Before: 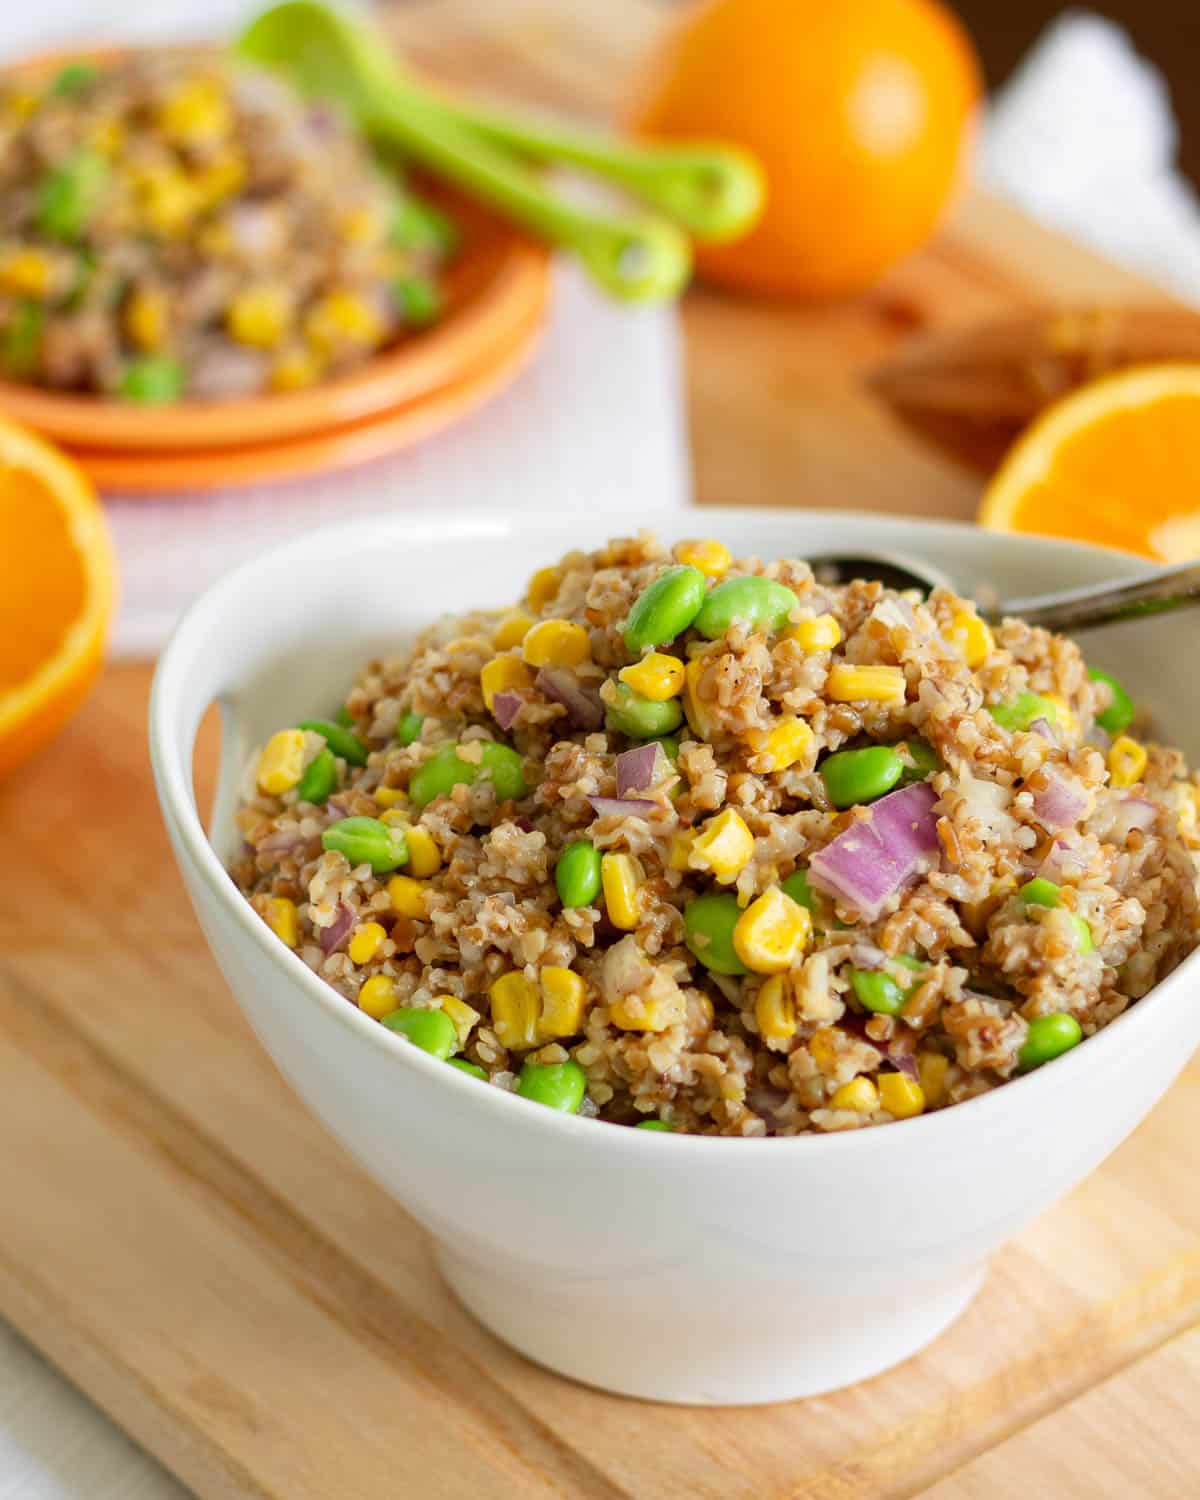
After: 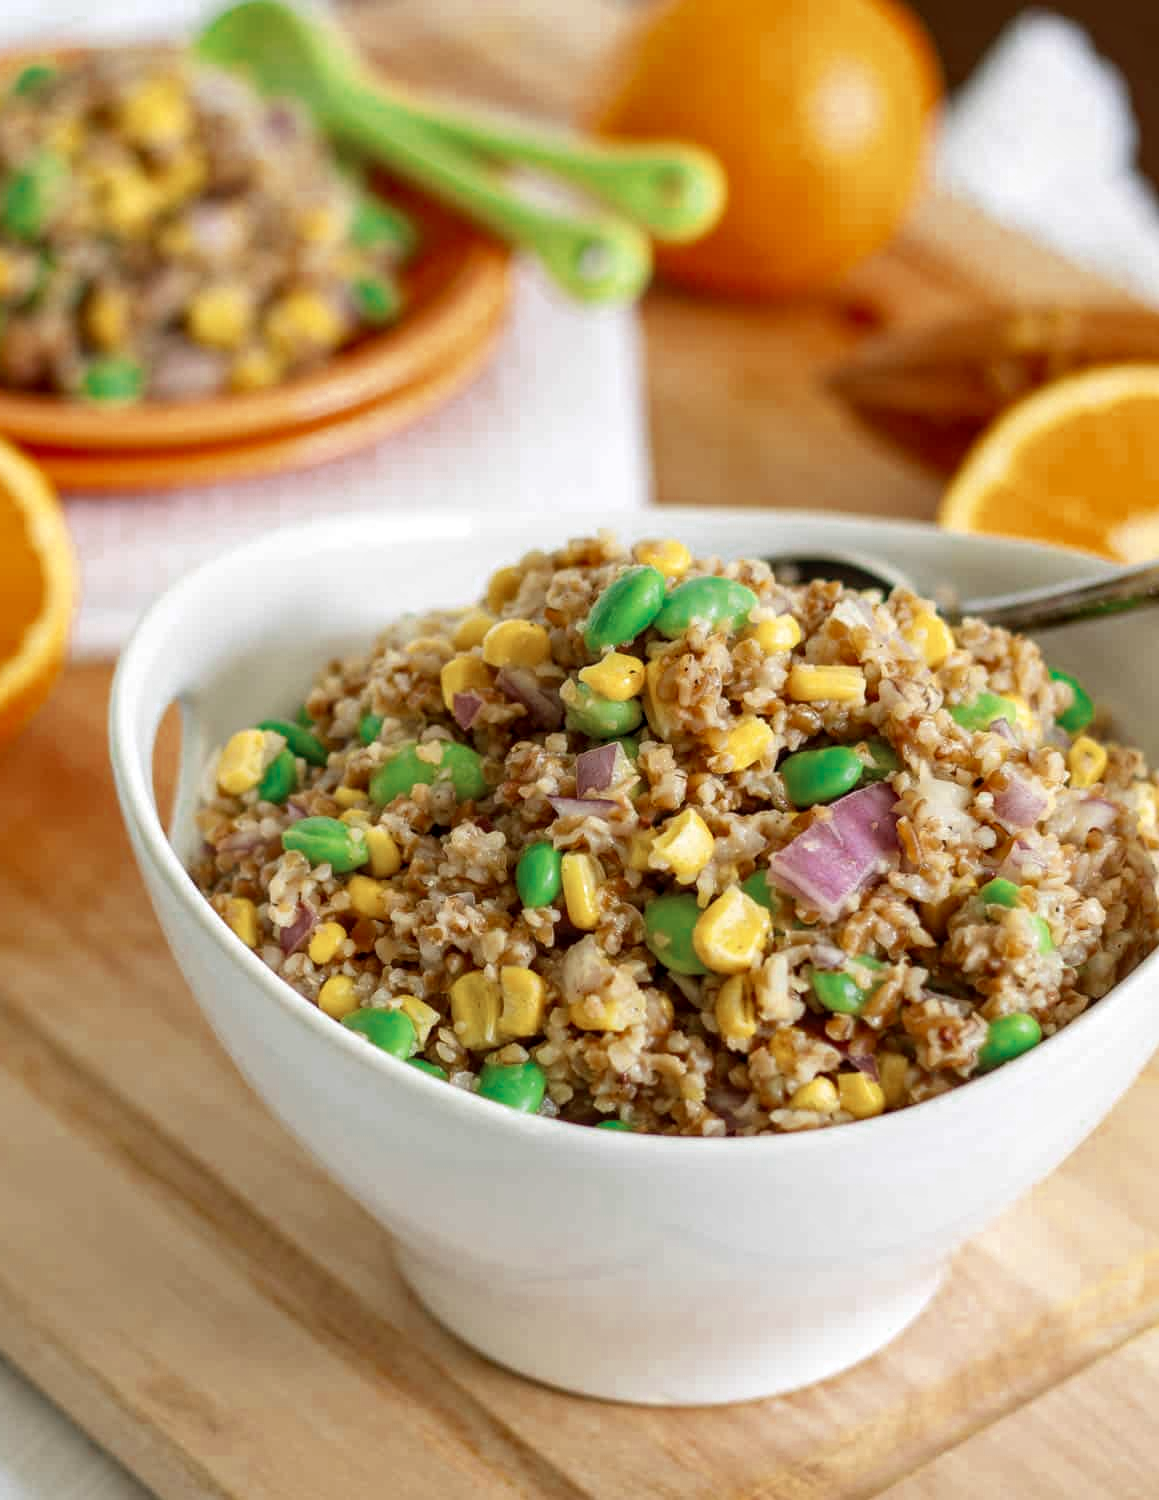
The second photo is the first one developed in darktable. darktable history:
local contrast: on, module defaults
crop and rotate: left 3.366%
color zones: curves: ch0 [(0, 0.5) (0.125, 0.4) (0.25, 0.5) (0.375, 0.4) (0.5, 0.4) (0.625, 0.6) (0.75, 0.6) (0.875, 0.5)]; ch1 [(0, 0.4) (0.125, 0.5) (0.25, 0.4) (0.375, 0.4) (0.5, 0.4) (0.625, 0.4) (0.75, 0.5) (0.875, 0.4)]; ch2 [(0, 0.6) (0.125, 0.5) (0.25, 0.5) (0.375, 0.6) (0.5, 0.6) (0.625, 0.5) (0.75, 0.5) (0.875, 0.5)]
